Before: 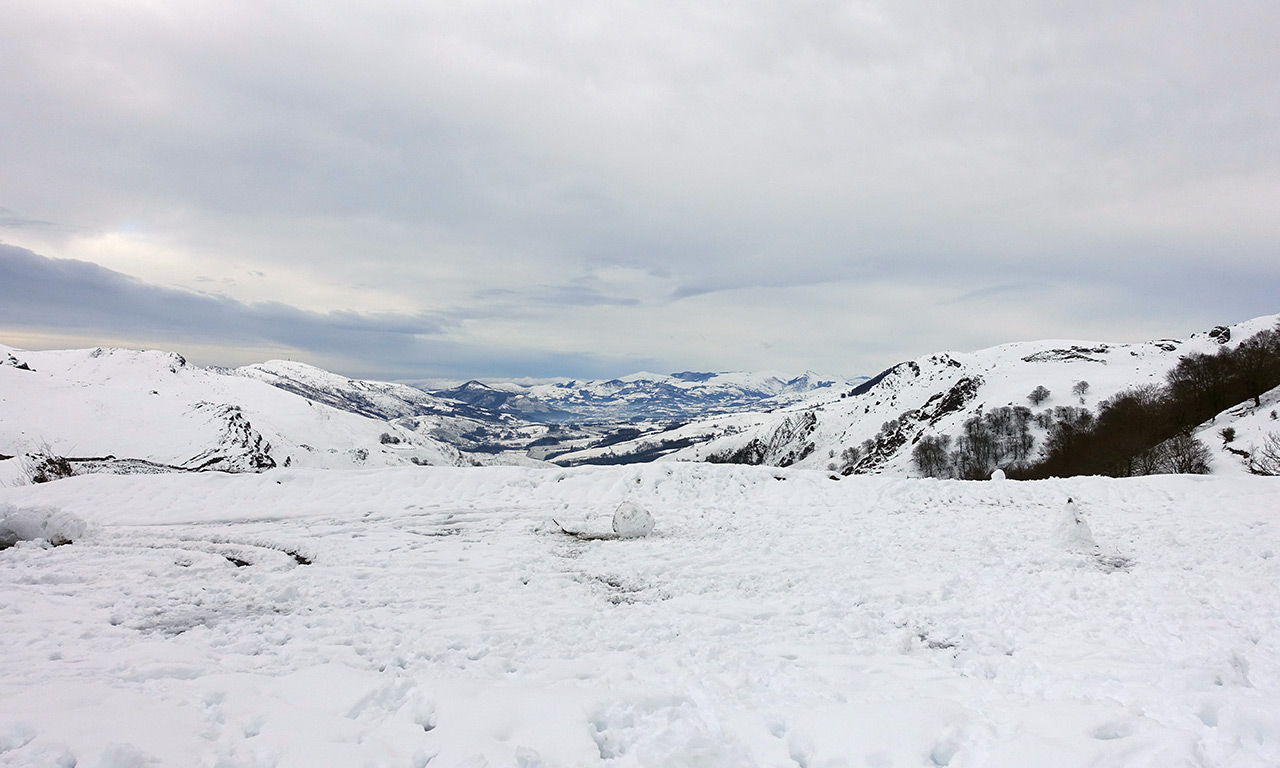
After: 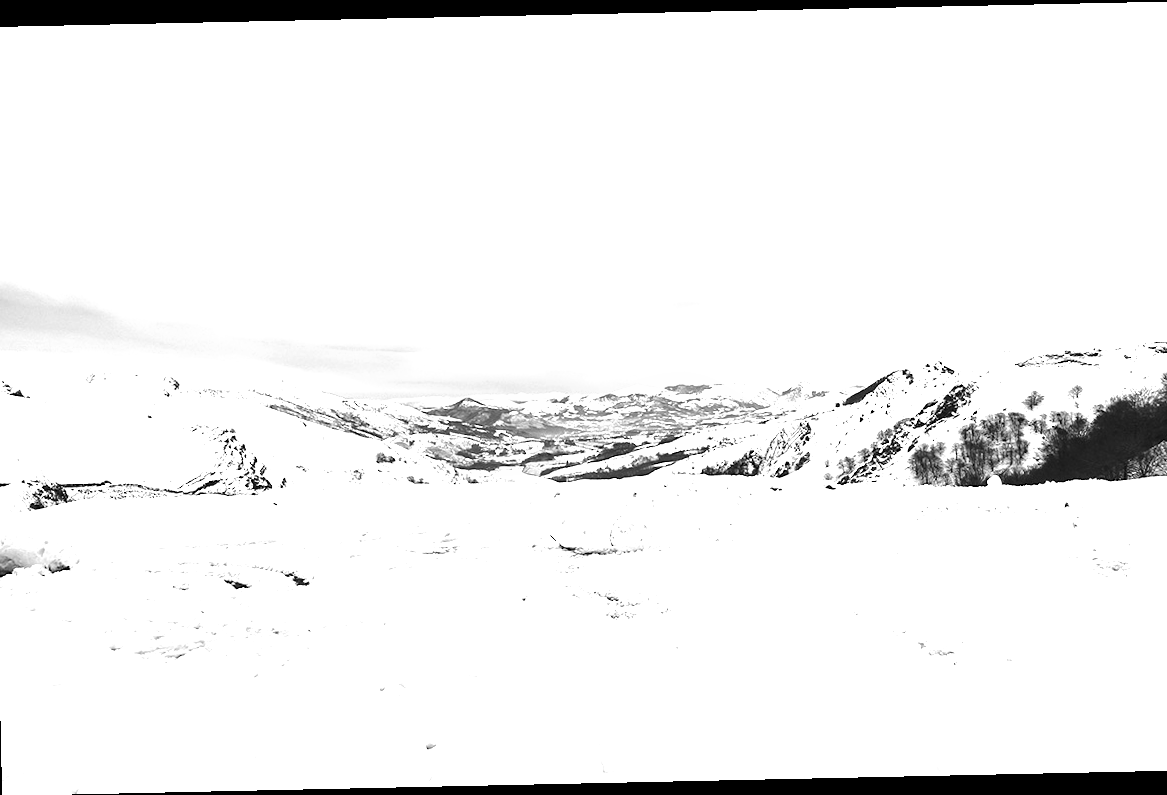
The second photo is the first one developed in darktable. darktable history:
rotate and perspective: rotation -1.24°, automatic cropping off
monochrome: on, module defaults
tone equalizer: -8 EV -0.417 EV, -7 EV -0.389 EV, -6 EV -0.333 EV, -5 EV -0.222 EV, -3 EV 0.222 EV, -2 EV 0.333 EV, -1 EV 0.389 EV, +0 EV 0.417 EV, edges refinement/feathering 500, mask exposure compensation -1.57 EV, preserve details no
color balance rgb: perceptual saturation grading › global saturation 30%, global vibrance 20%
crop and rotate: left 1.088%, right 8.807%
exposure: exposure 1 EV, compensate highlight preservation false
velvia: strength 32%, mid-tones bias 0.2
